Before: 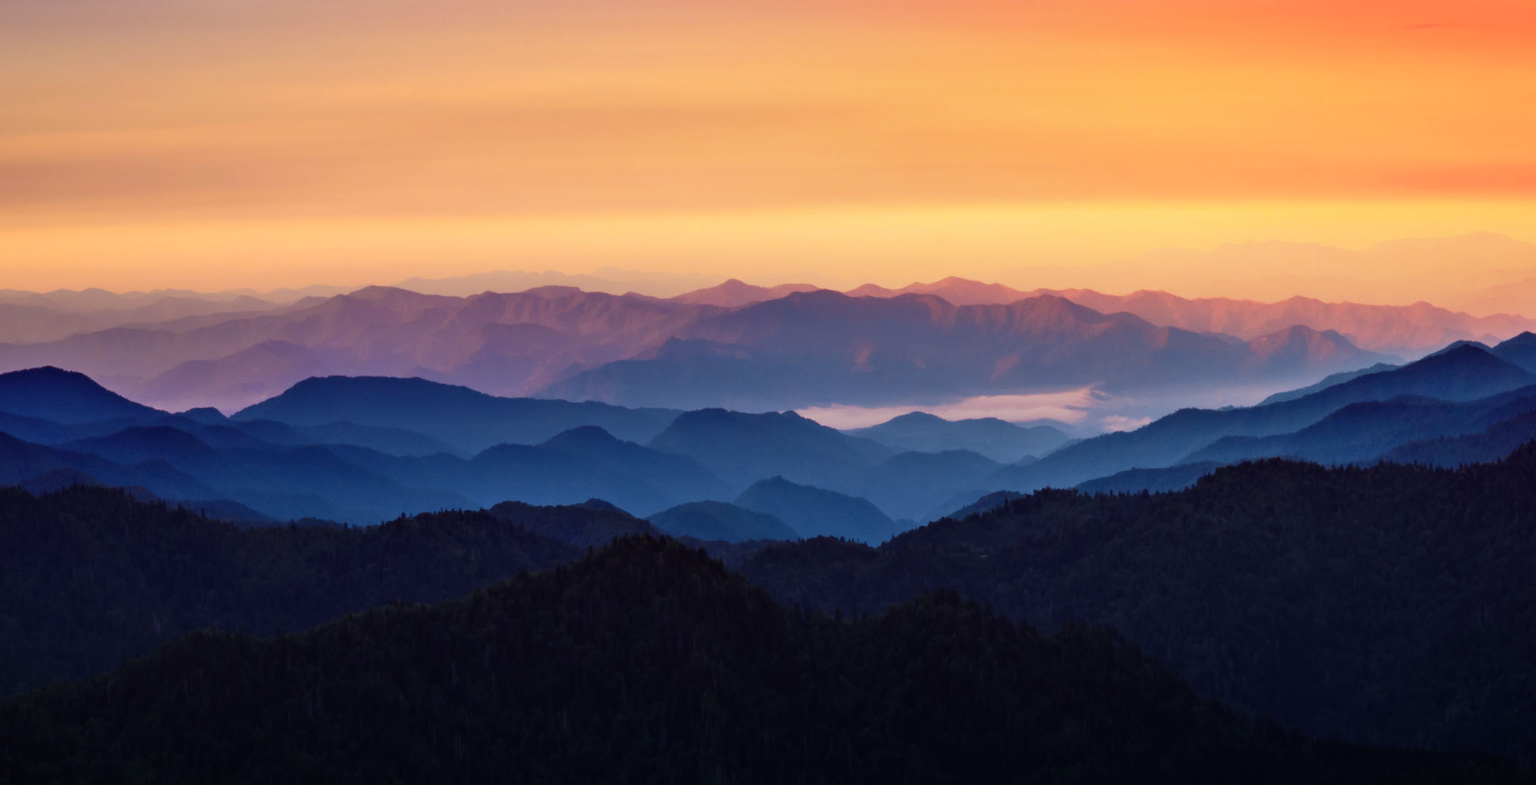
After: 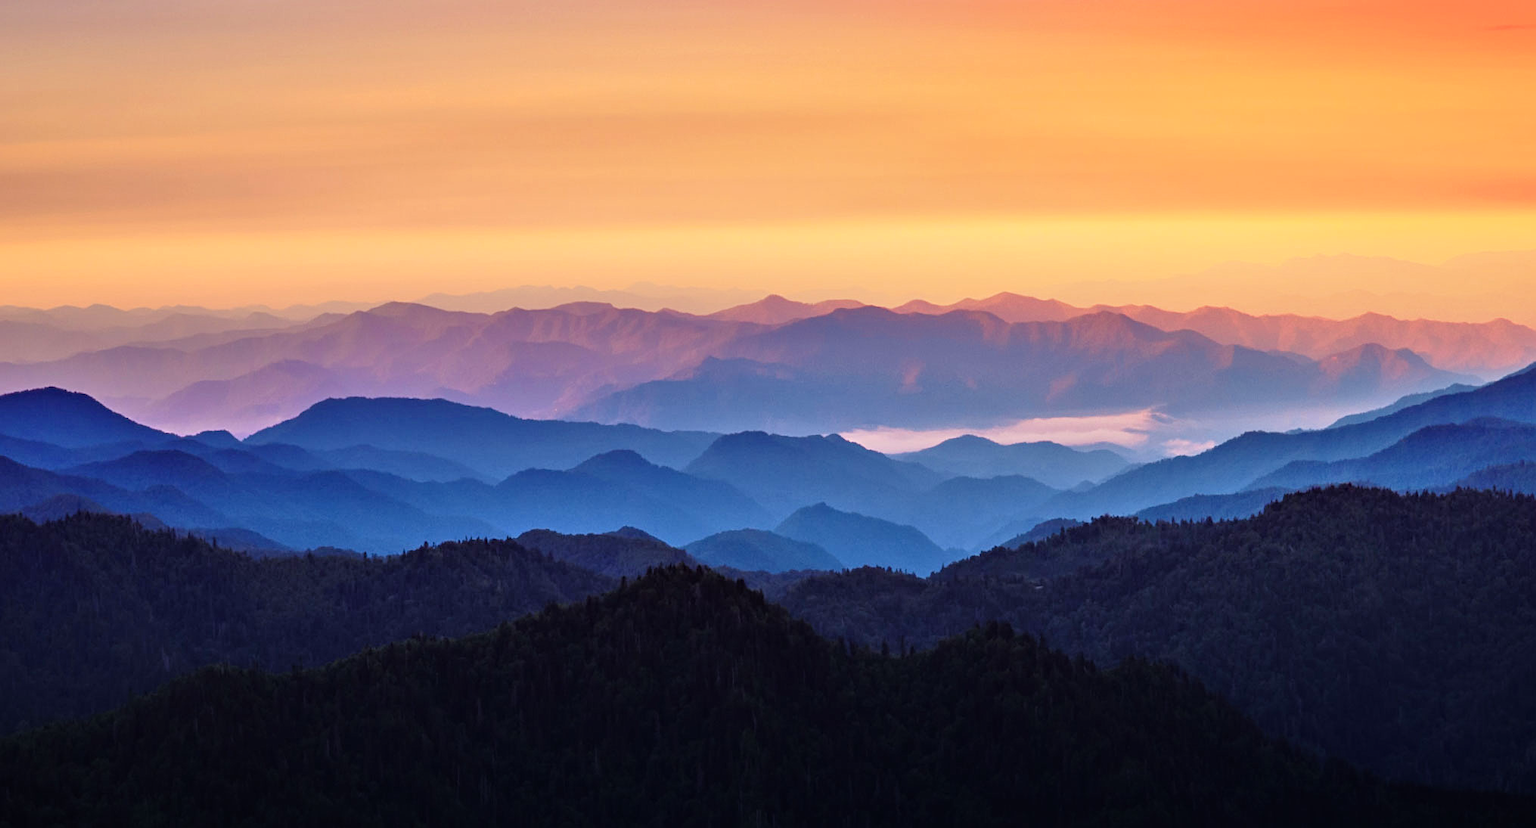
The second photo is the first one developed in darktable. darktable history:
sharpen: radius 2.157, amount 0.386, threshold 0.057
crop and rotate: left 0%, right 5.261%
tone equalizer: -7 EV 0.147 EV, -6 EV 0.588 EV, -5 EV 1.17 EV, -4 EV 1.31 EV, -3 EV 1.16 EV, -2 EV 0.6 EV, -1 EV 0.153 EV, mask exposure compensation -0.487 EV
